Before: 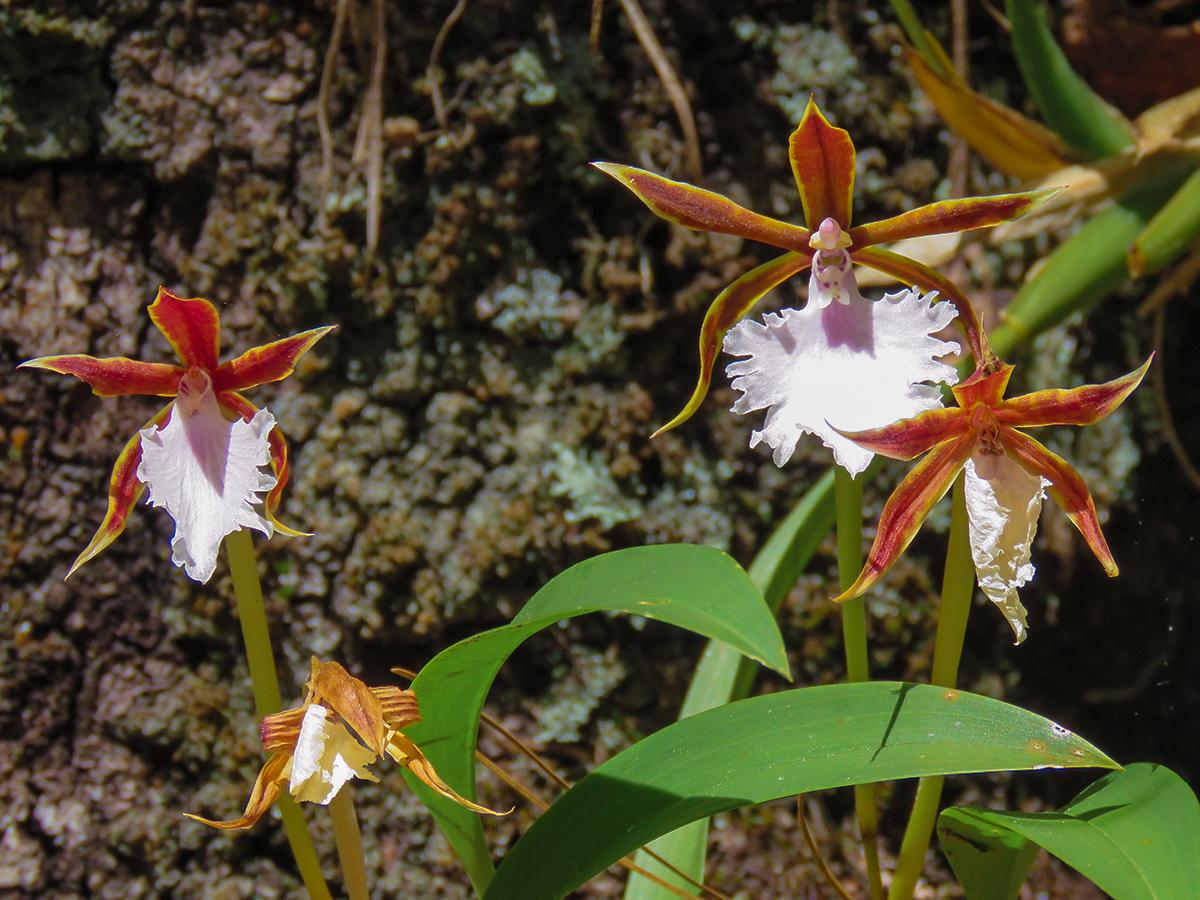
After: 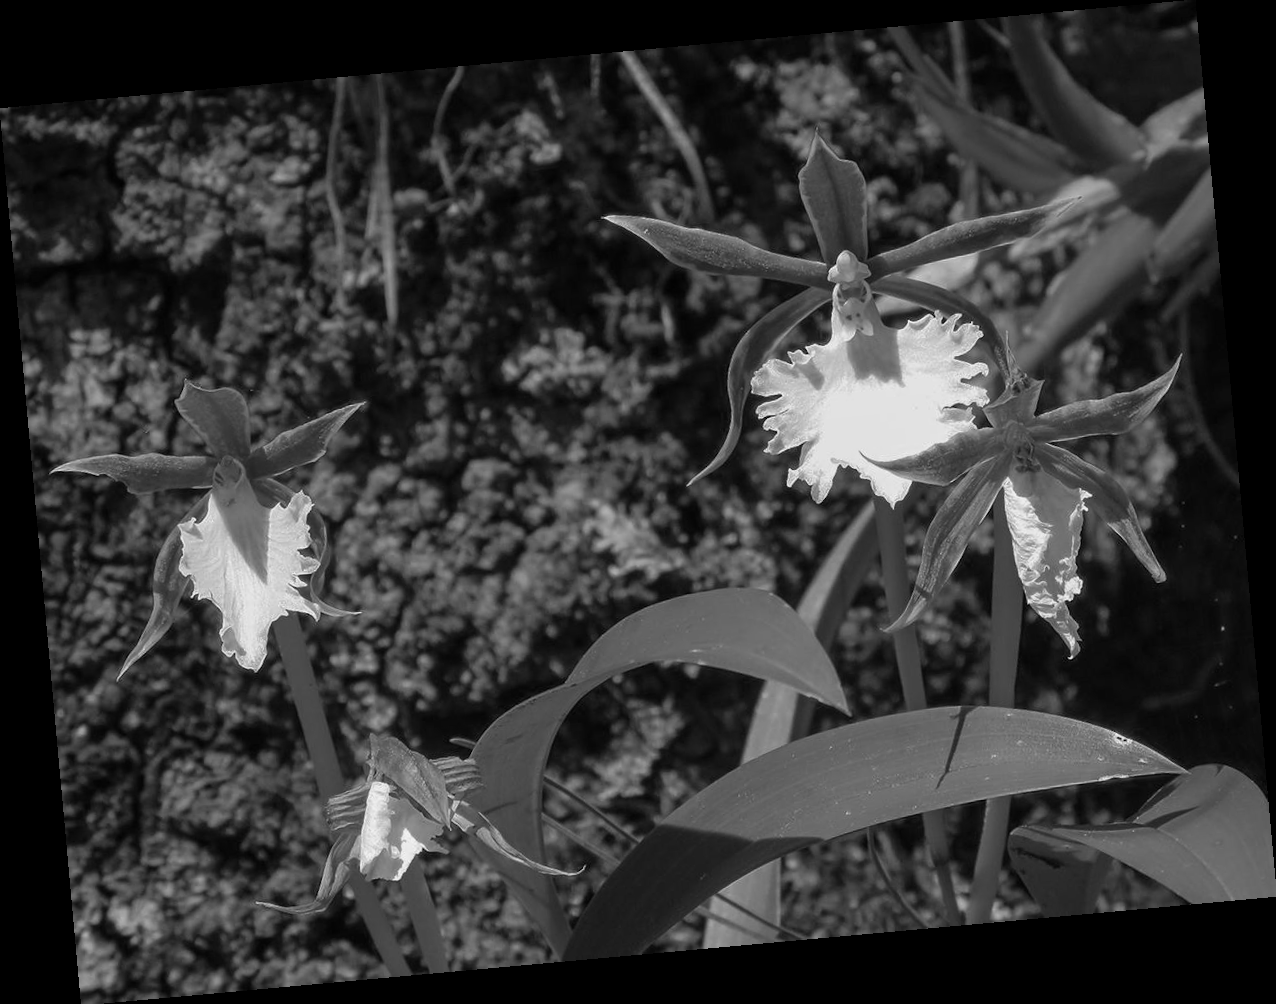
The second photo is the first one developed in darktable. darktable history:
rotate and perspective: rotation -5.2°, automatic cropping off
color balance rgb: linear chroma grading › global chroma 13.3%, global vibrance 41.49%
color calibration: output gray [0.246, 0.254, 0.501, 0], gray › normalize channels true, illuminant same as pipeline (D50), adaptation XYZ, x 0.346, y 0.359, gamut compression 0
